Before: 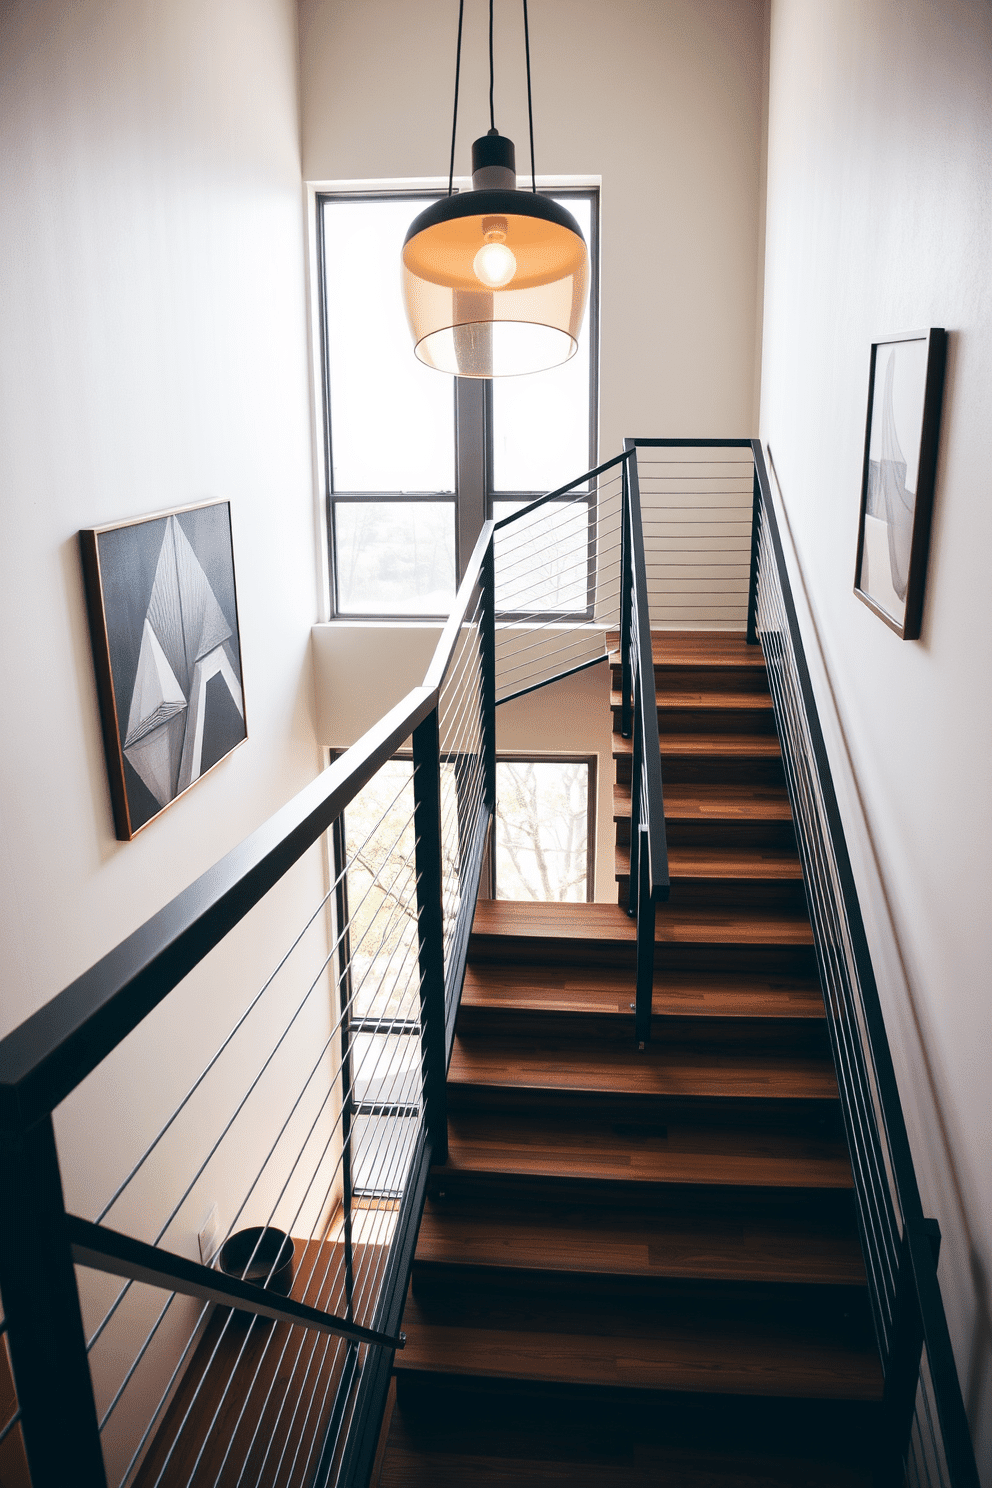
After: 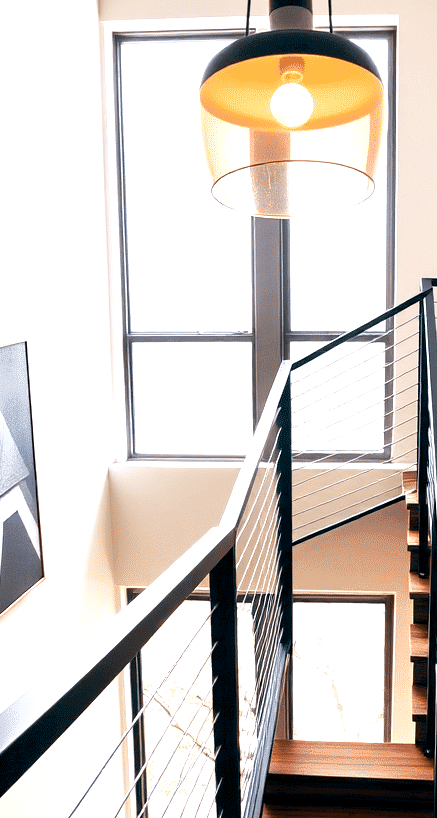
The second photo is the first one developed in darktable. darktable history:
color balance rgb: shadows lift › chroma 1.005%, shadows lift › hue 28.53°, global offset › luminance -0.9%, linear chroma grading › global chroma 8.793%, perceptual saturation grading › global saturation 0.075%, perceptual brilliance grading › global brilliance 18.124%, global vibrance 5.038%
crop: left 20.476%, top 10.764%, right 35.396%, bottom 34.236%
